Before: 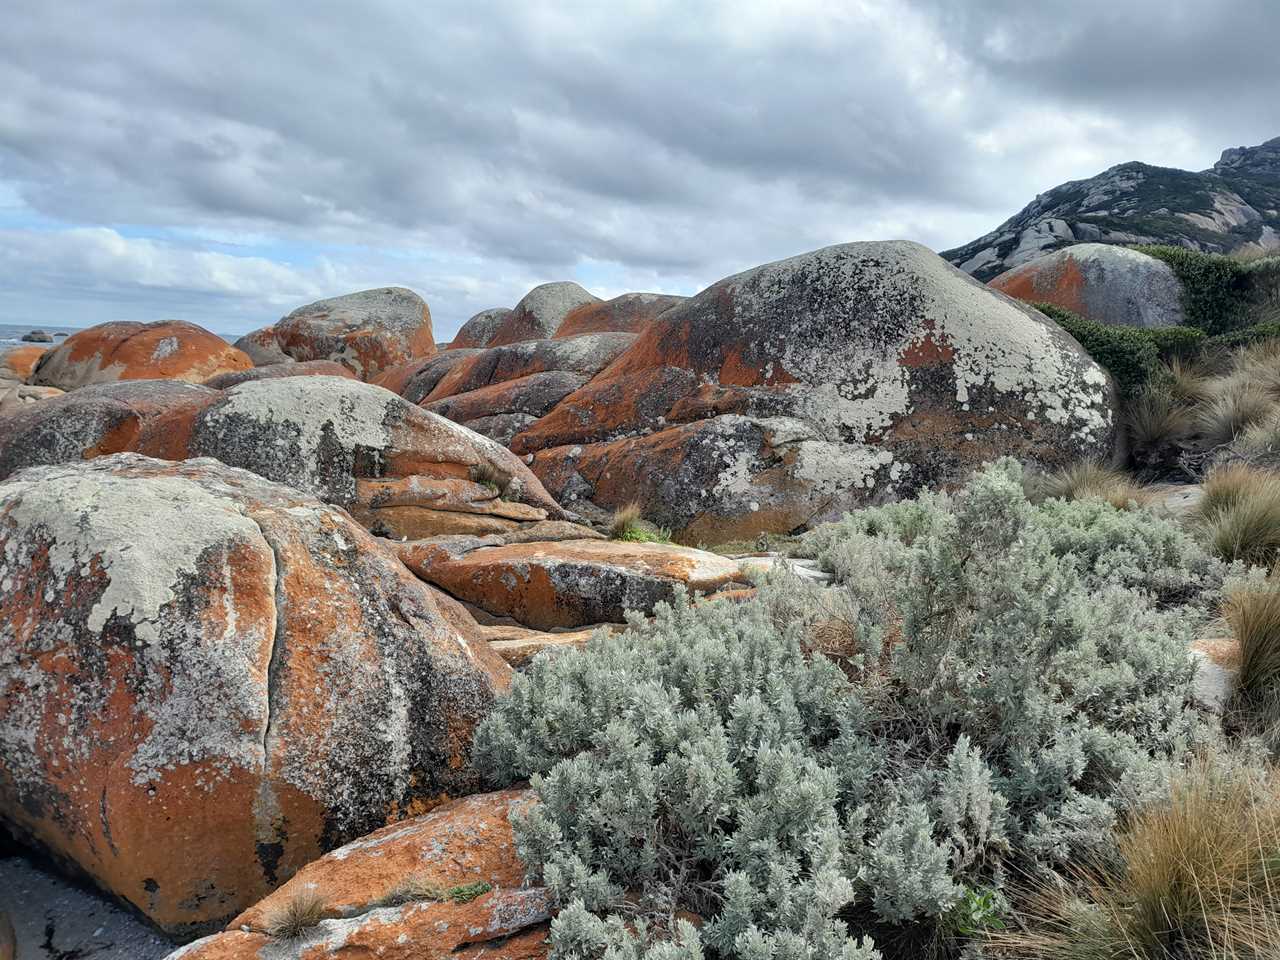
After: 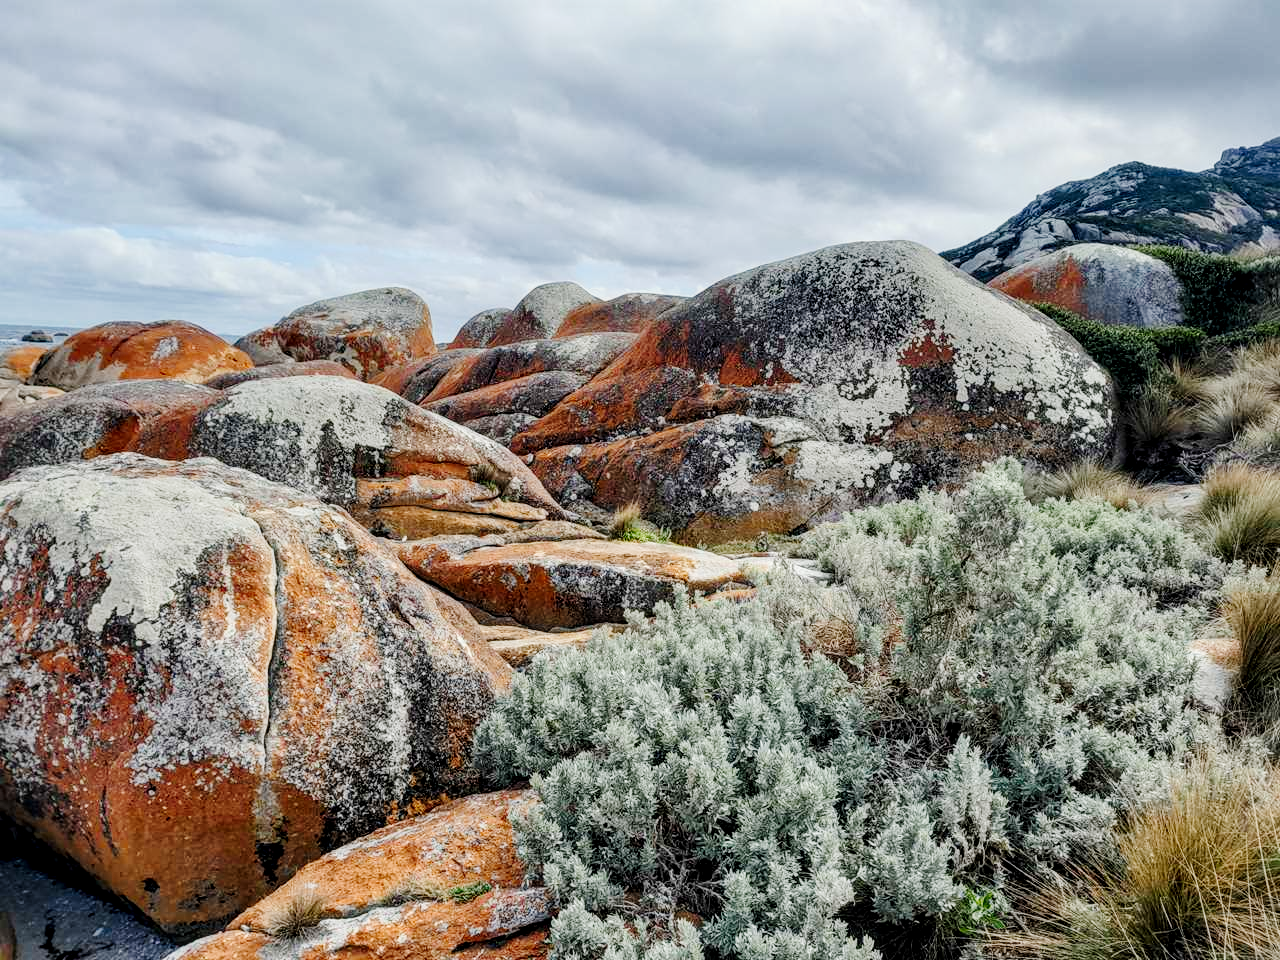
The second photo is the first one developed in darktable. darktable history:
local contrast: detail 130%
contrast brightness saturation: contrast 0.04, saturation 0.065
tone curve: curves: ch0 [(0, 0) (0.049, 0.01) (0.154, 0.081) (0.491, 0.56) (0.739, 0.794) (0.992, 0.937)]; ch1 [(0, 0) (0.172, 0.123) (0.317, 0.272) (0.401, 0.422) (0.499, 0.497) (0.531, 0.54) (0.615, 0.603) (0.741, 0.783) (1, 1)]; ch2 [(0, 0) (0.411, 0.424) (0.462, 0.464) (0.502, 0.489) (0.544, 0.551) (0.686, 0.638) (1, 1)], preserve colors none
